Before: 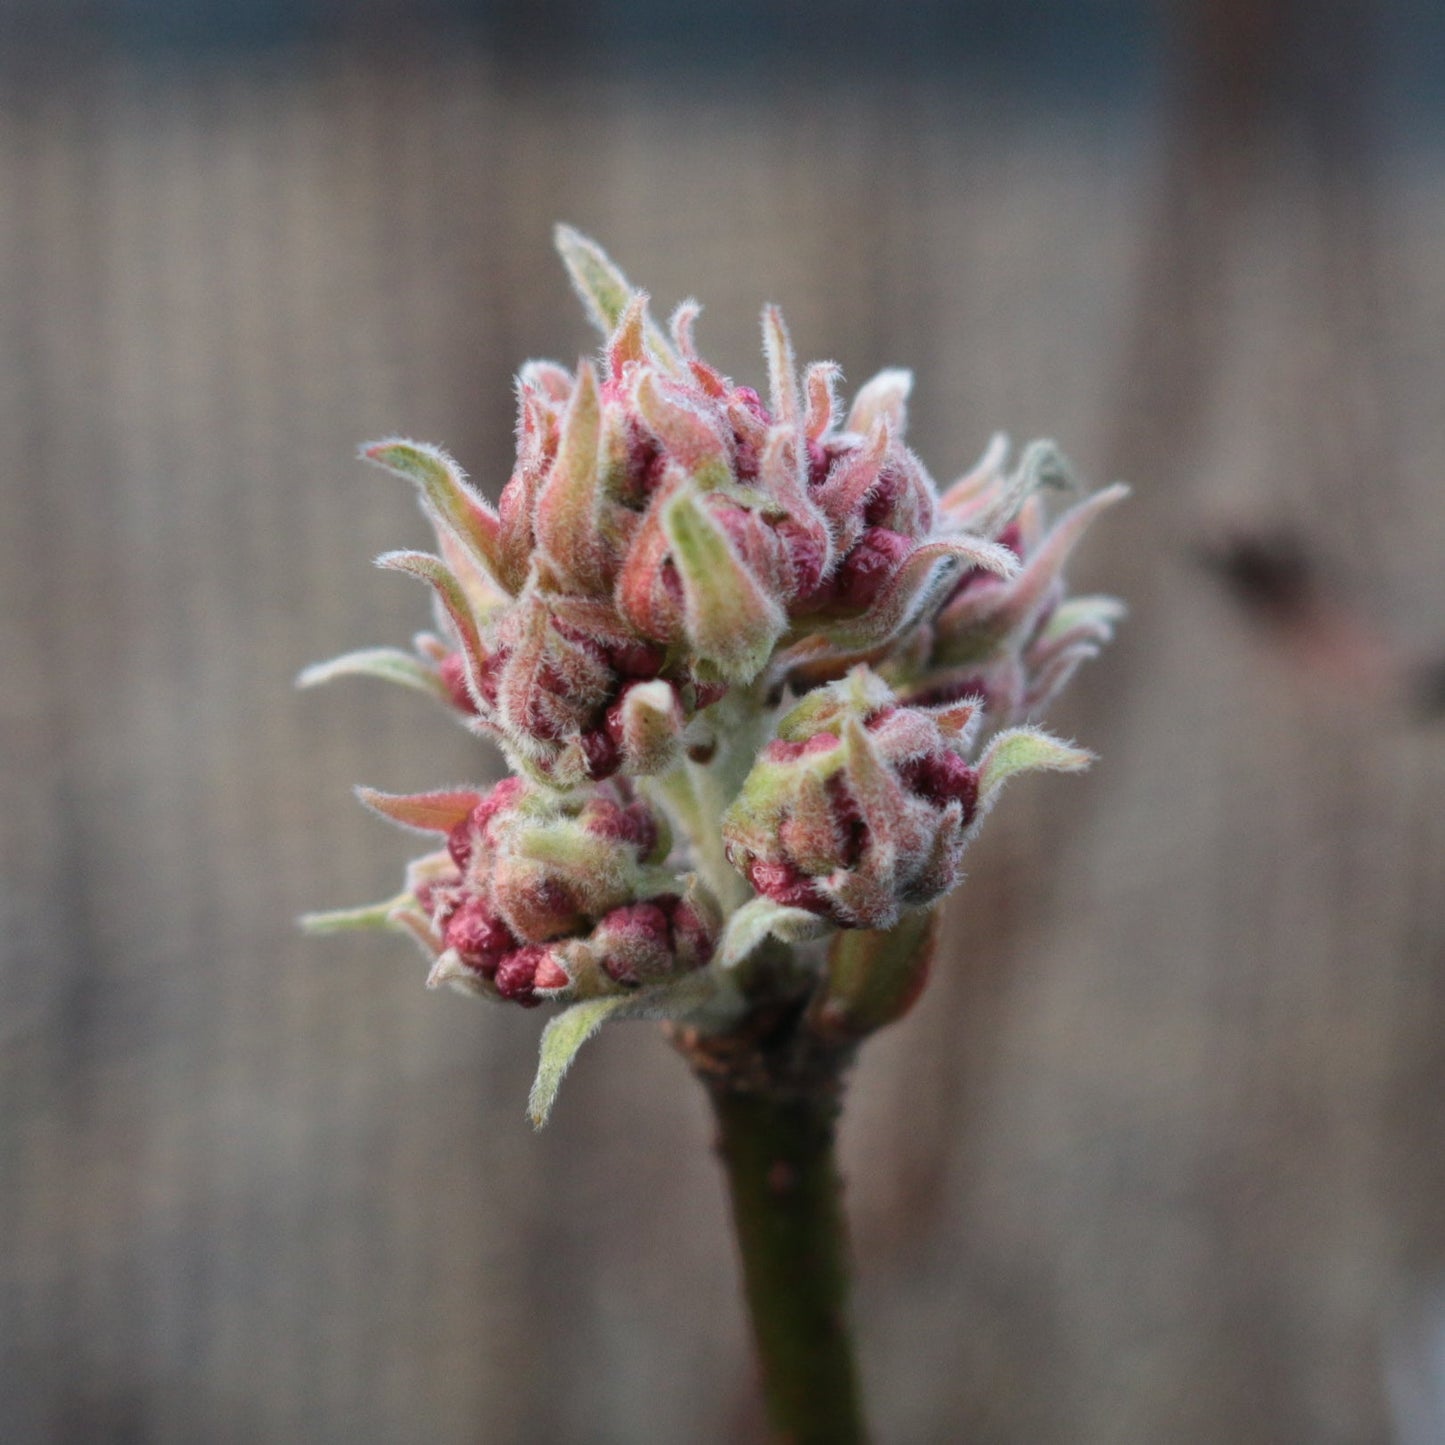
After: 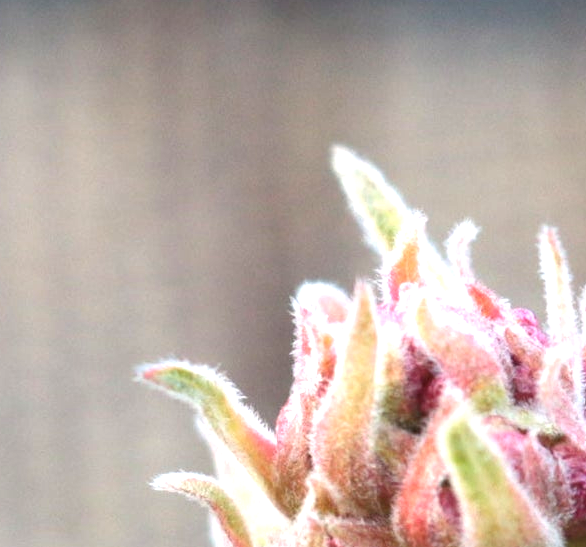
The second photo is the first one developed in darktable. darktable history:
crop: left 15.452%, top 5.459%, right 43.956%, bottom 56.62%
exposure: black level correction 0, exposure 0.953 EV, compensate exposure bias true, compensate highlight preservation false
levels: levels [0, 0.474, 0.947]
